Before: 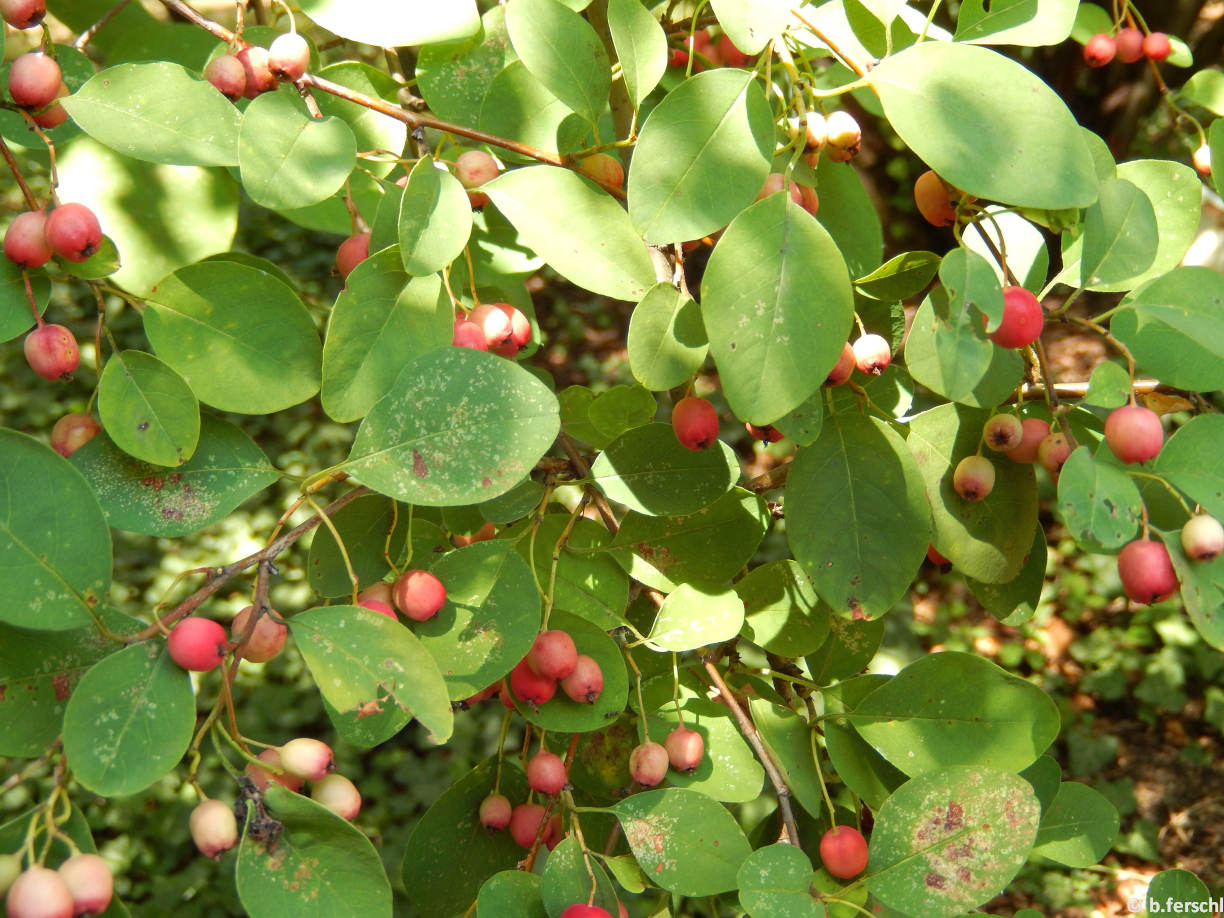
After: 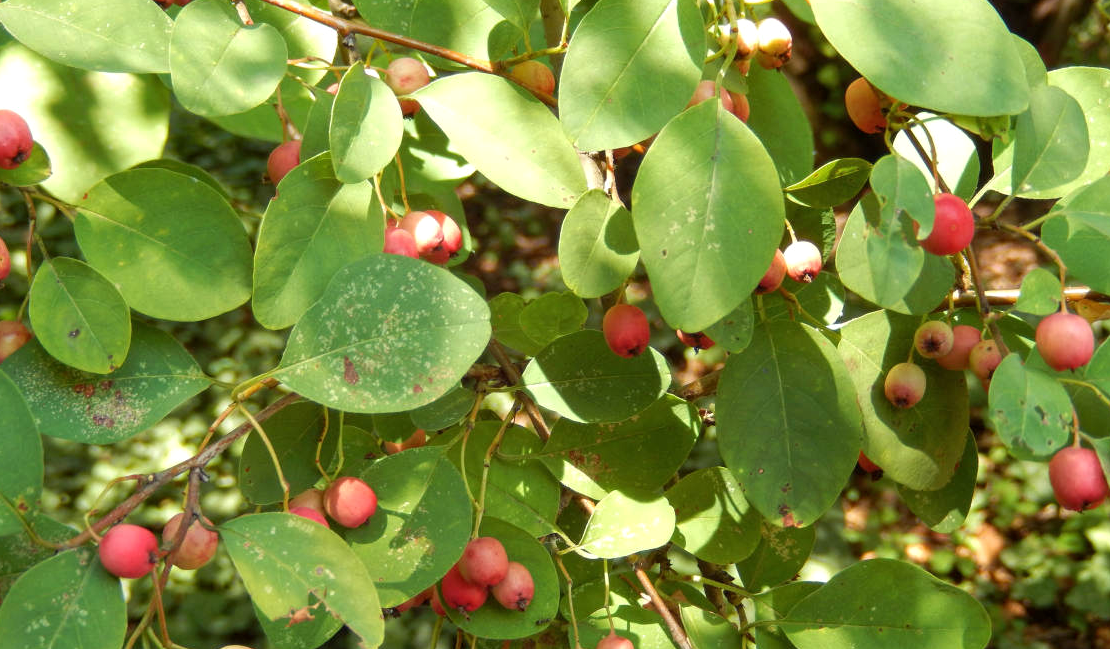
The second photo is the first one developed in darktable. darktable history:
exposure: compensate highlight preservation false
crop: left 5.681%, top 10.156%, right 3.58%, bottom 19.04%
local contrast: highlights 102%, shadows 97%, detail 119%, midtone range 0.2
